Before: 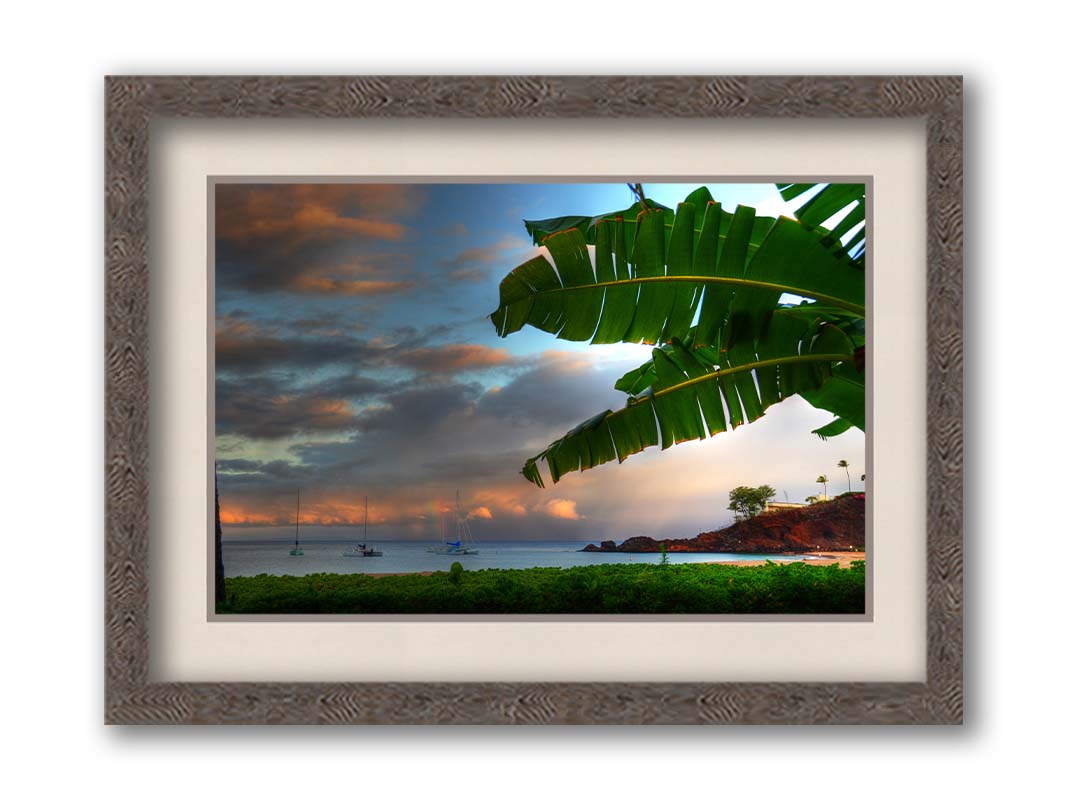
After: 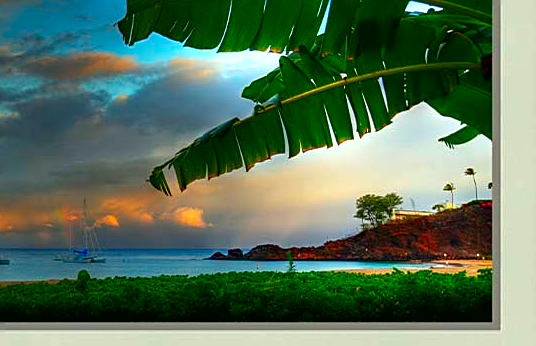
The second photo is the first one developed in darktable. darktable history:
color correction: highlights a* -7.33, highlights b* 1.26, shadows a* -3.55, saturation 1.4
sharpen: on, module defaults
crop: left 35.03%, top 36.625%, right 14.663%, bottom 20.057%
haze removal: compatibility mode true, adaptive false
white balance: emerald 1
